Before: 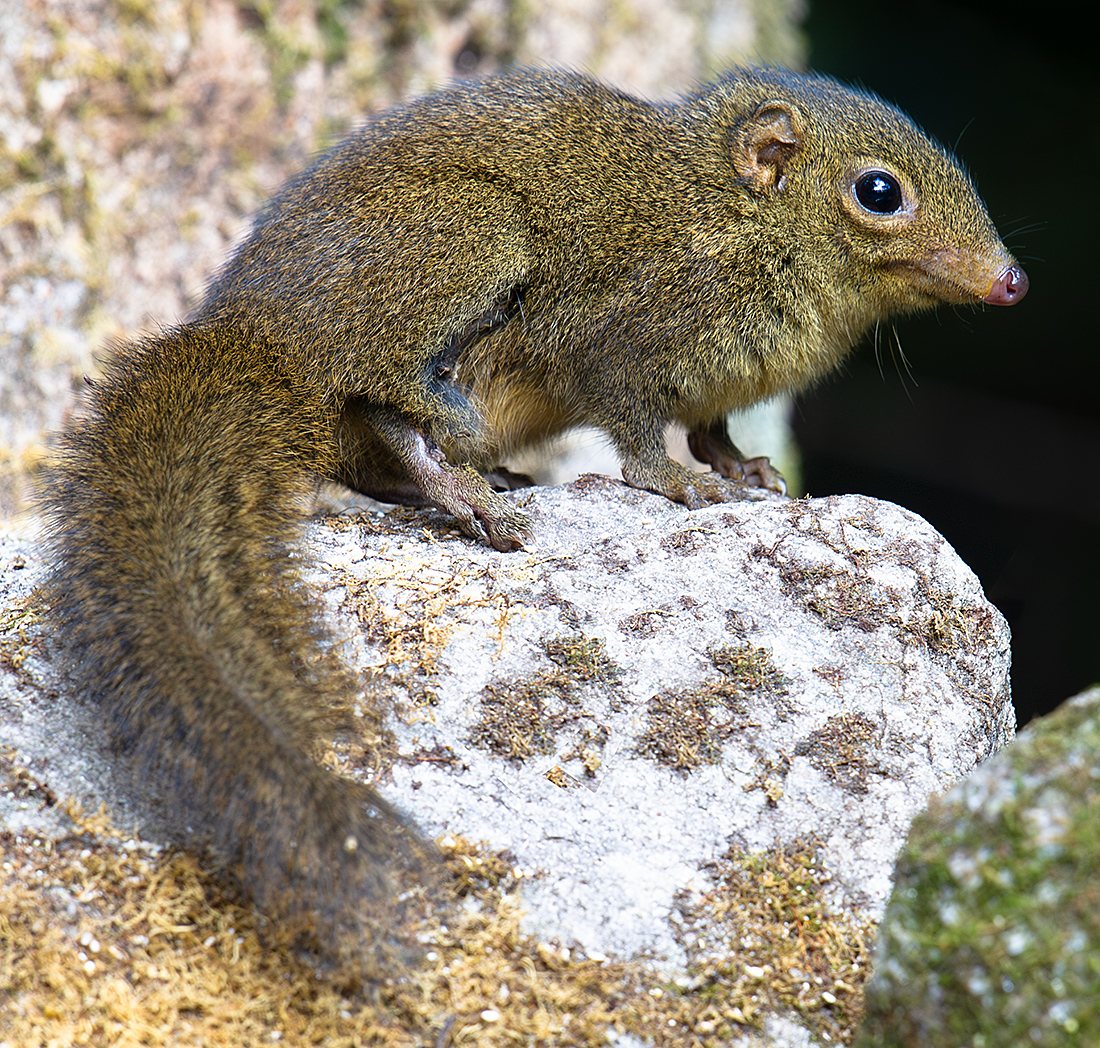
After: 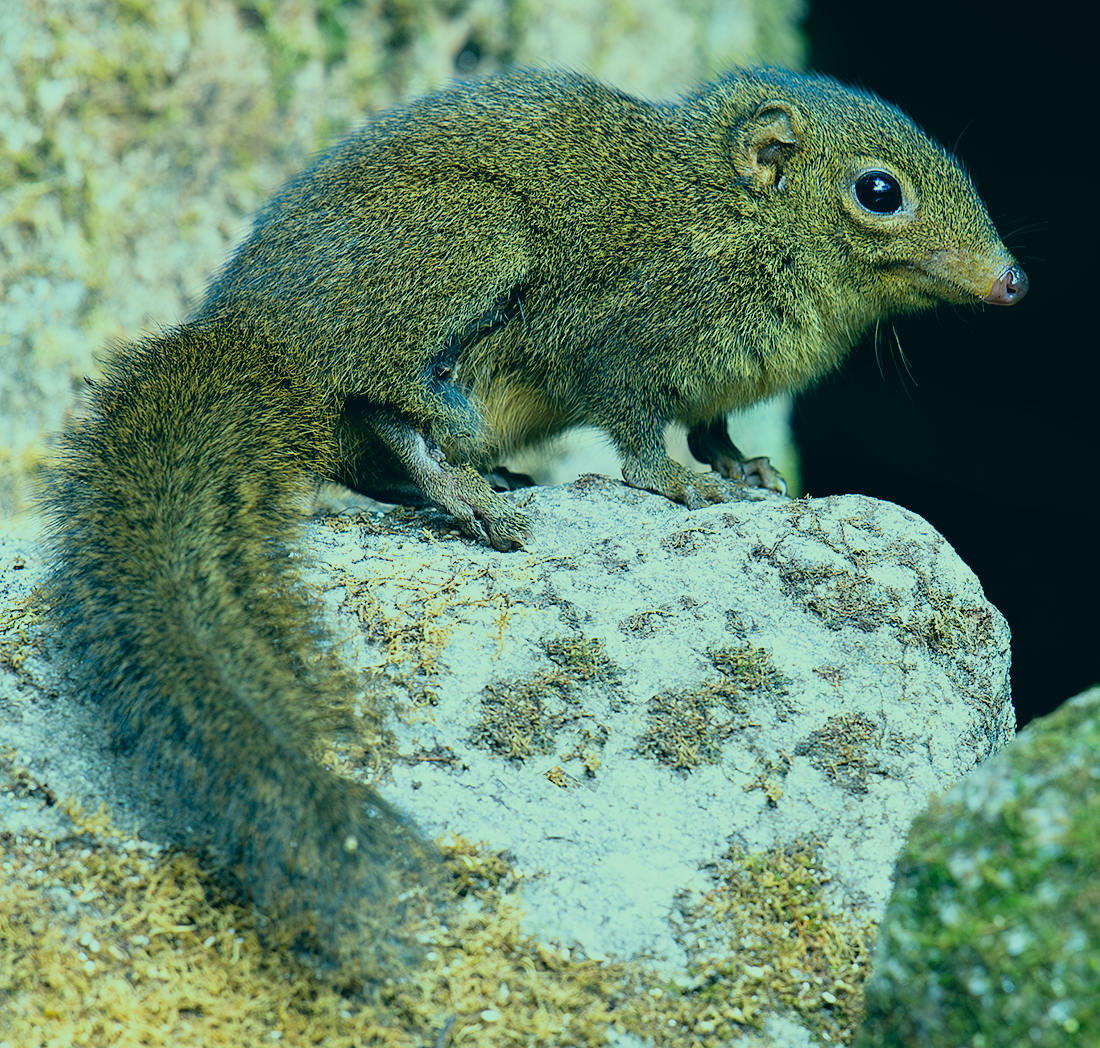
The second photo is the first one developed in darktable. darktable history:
filmic rgb: black relative exposure -8.01 EV, white relative exposure 4.06 EV, threshold 5.95 EV, hardness 4.13, color science v6 (2022), enable highlight reconstruction true
color correction: highlights a* -19.85, highlights b* 9.8, shadows a* -20, shadows b* -10.79
